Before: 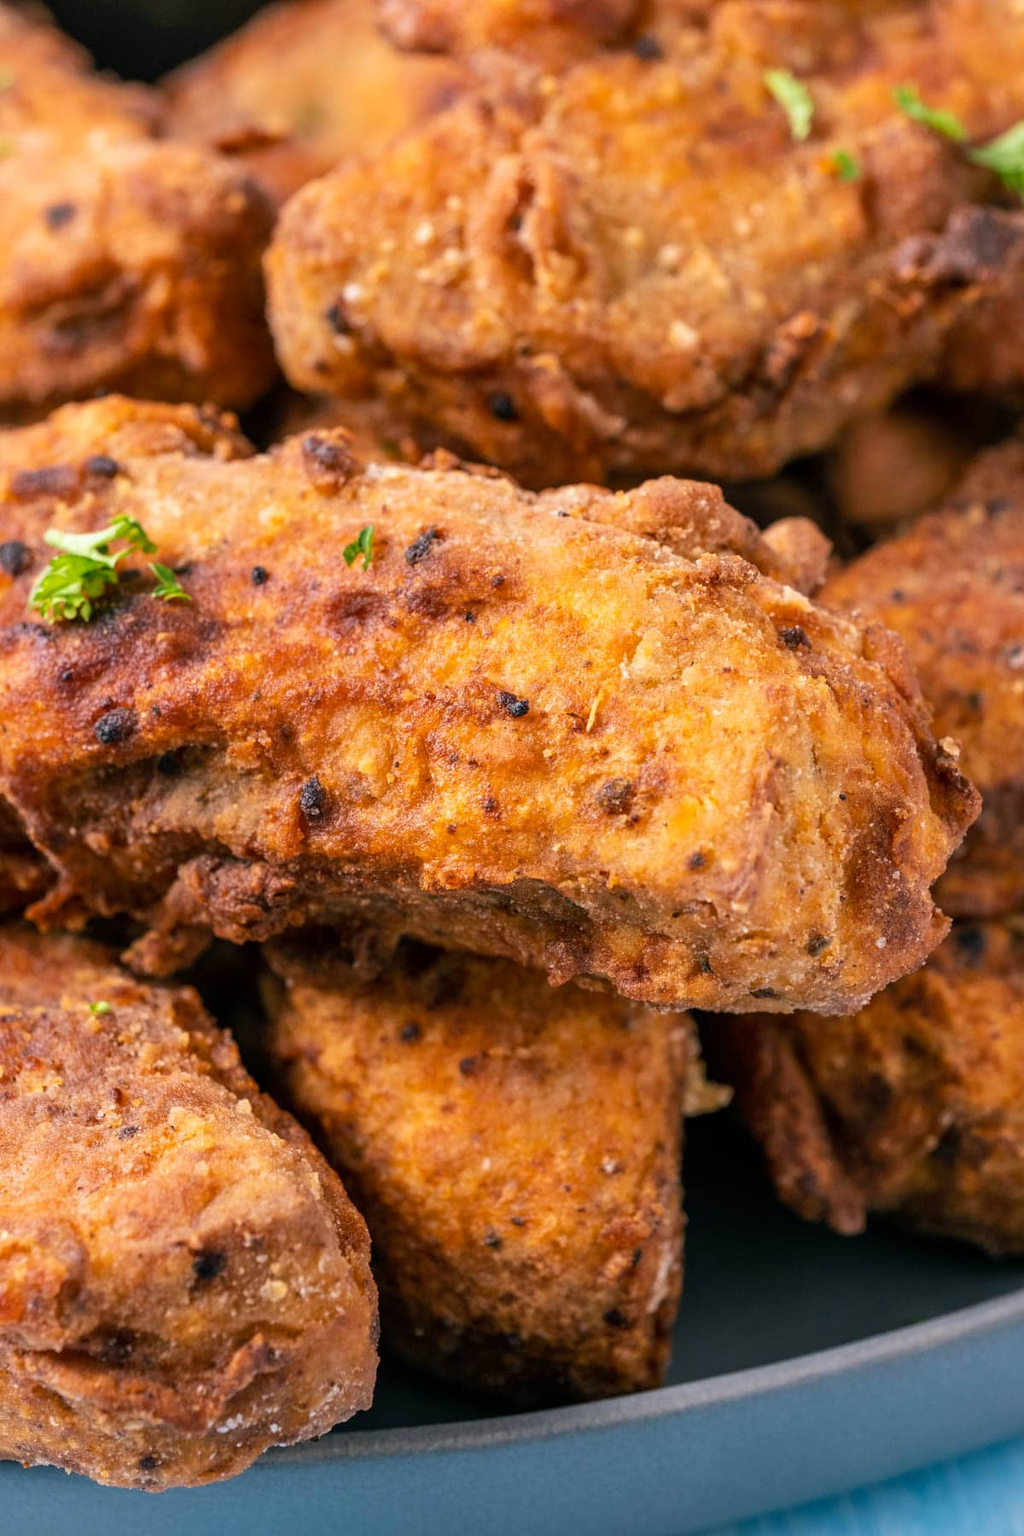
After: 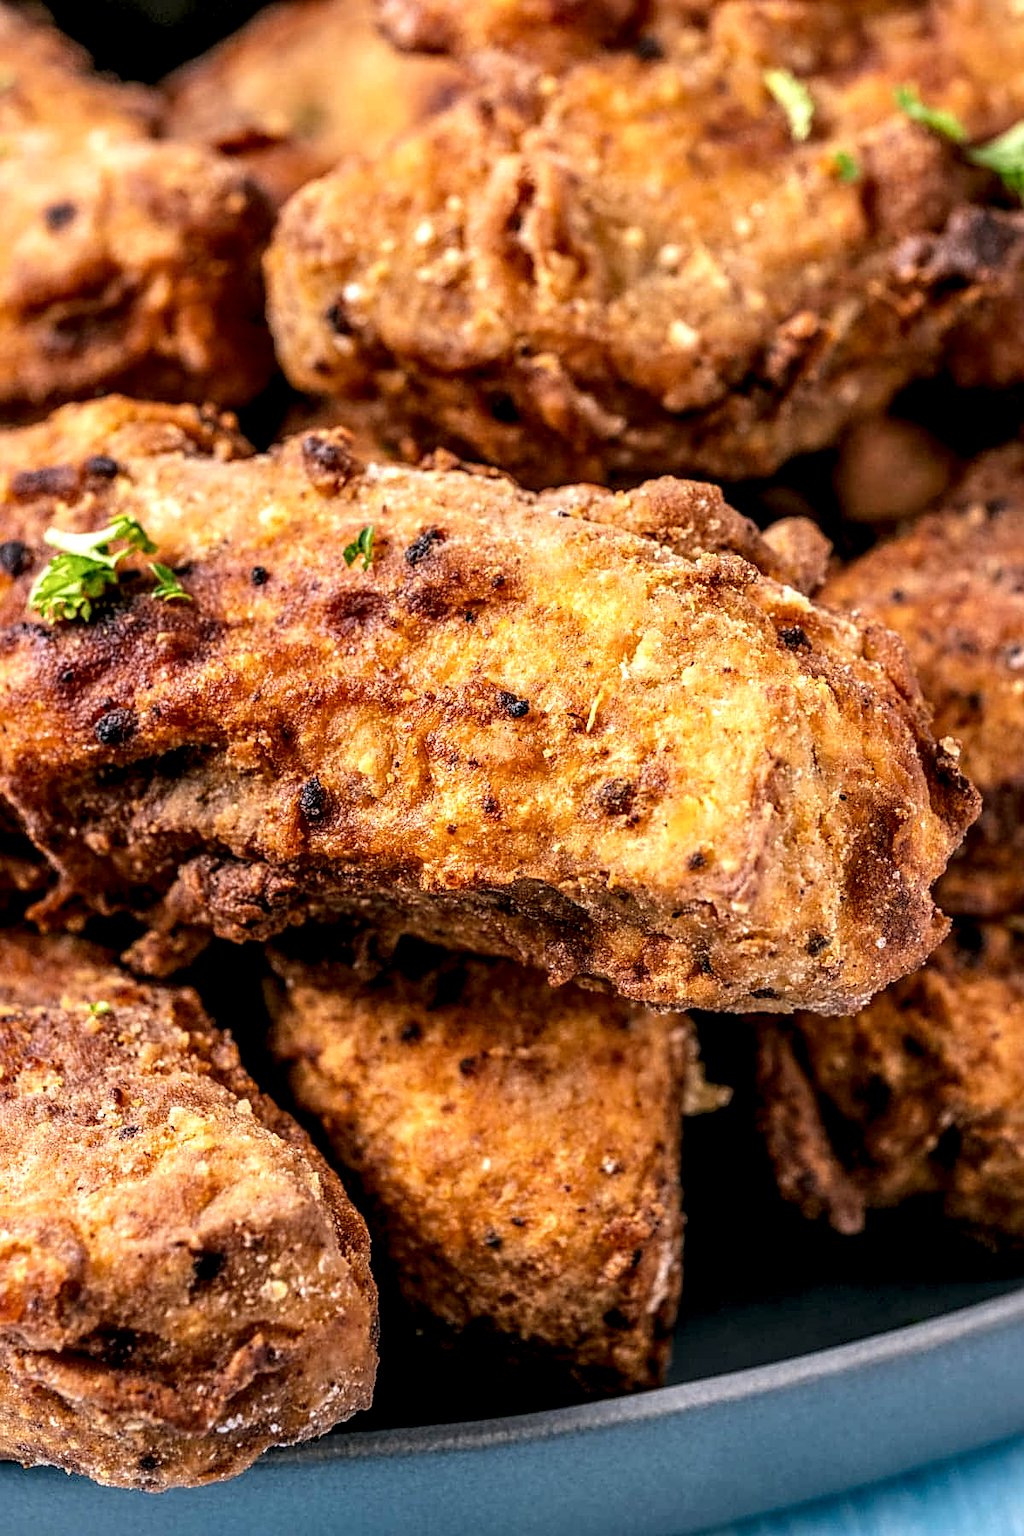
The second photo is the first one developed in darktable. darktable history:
sharpen: on, module defaults
local contrast: highlights 18%, detail 188%
